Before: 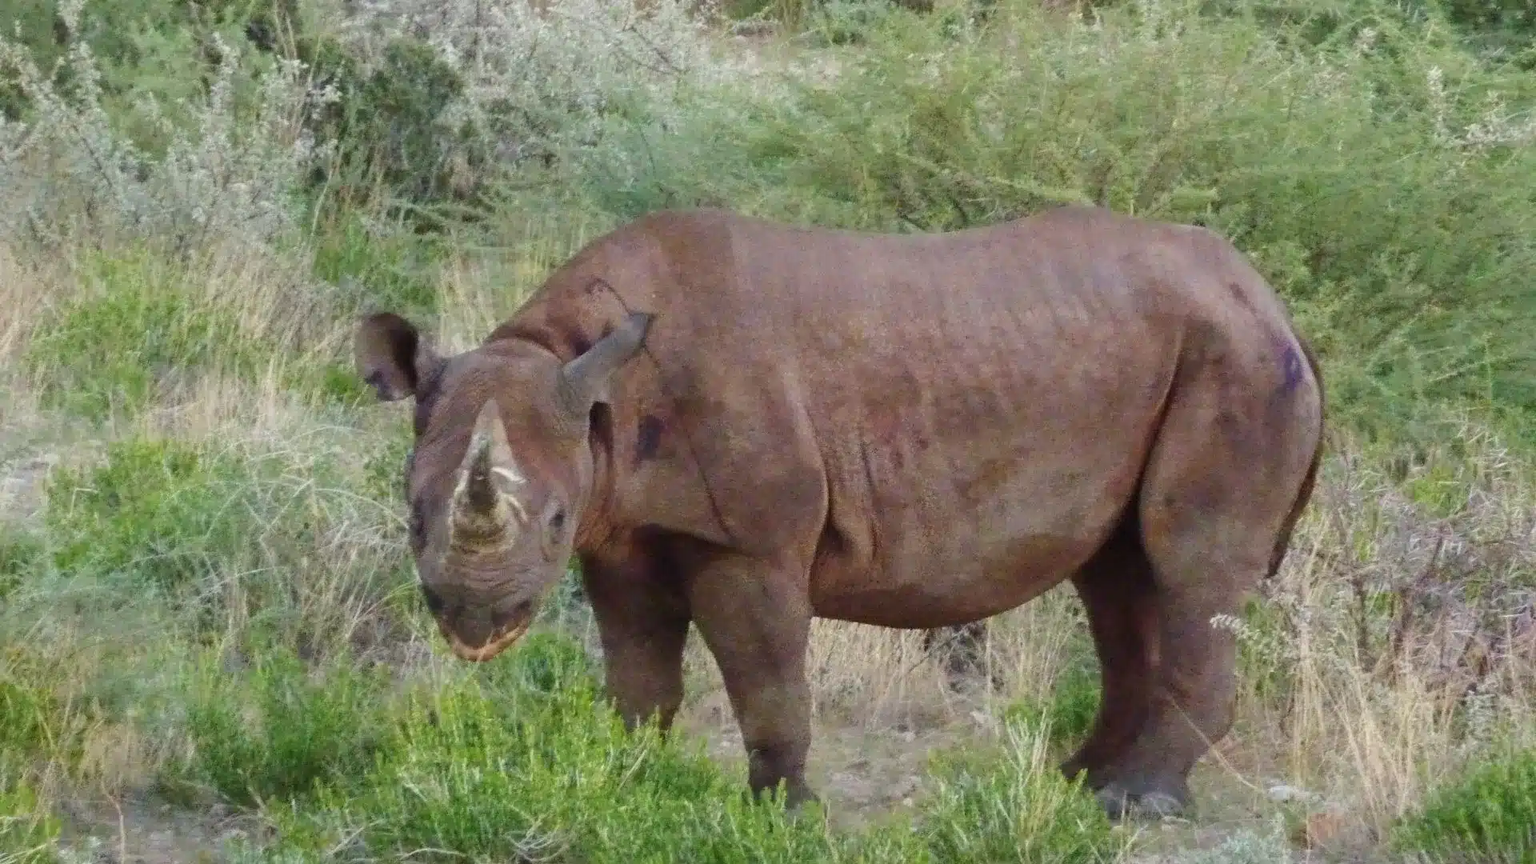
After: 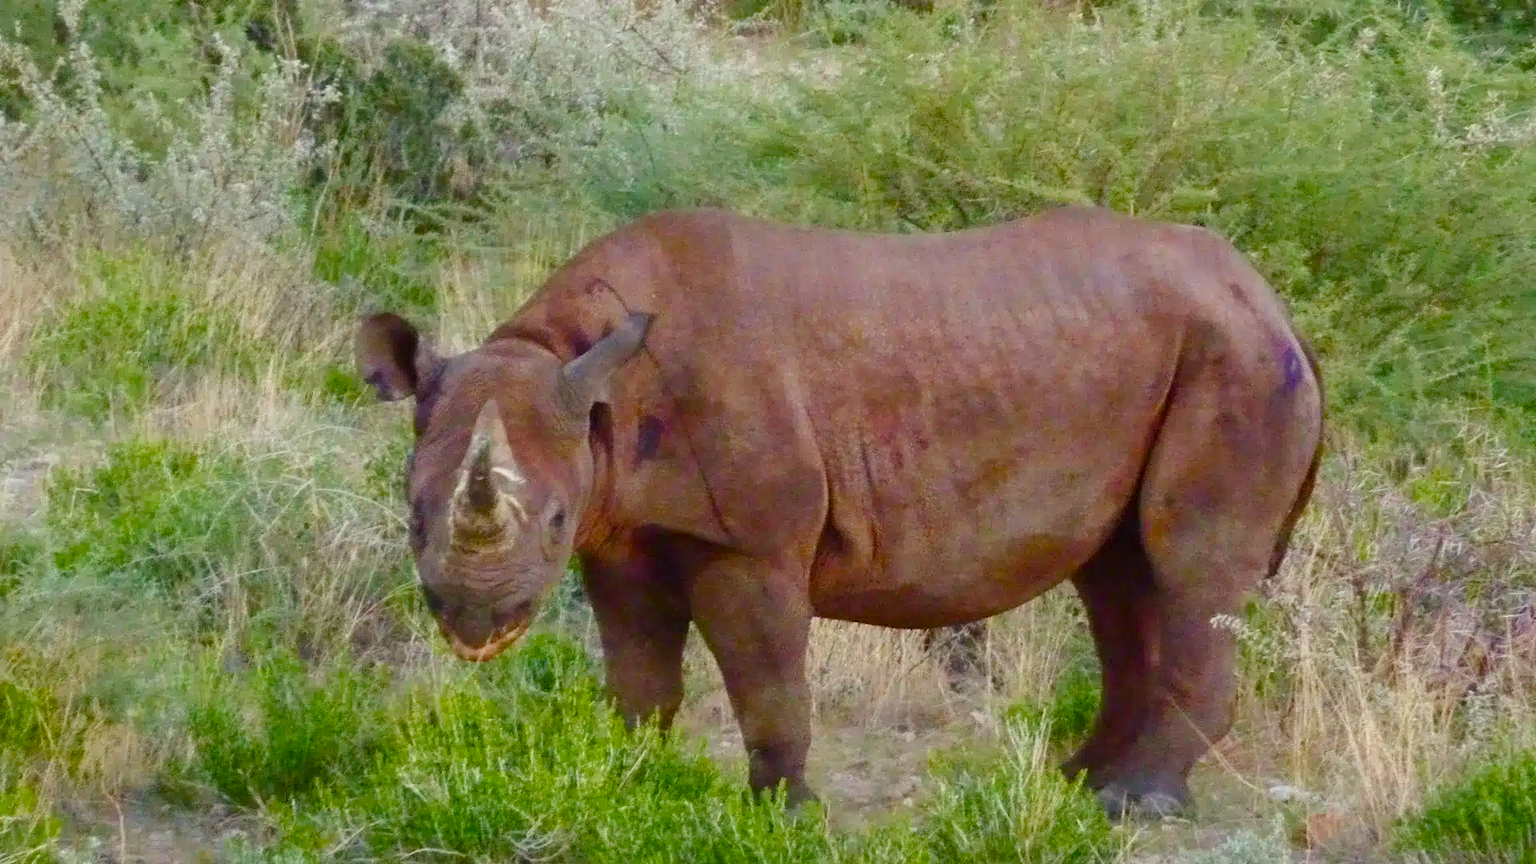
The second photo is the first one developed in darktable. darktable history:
color balance rgb: shadows lift › chroma 2.061%, shadows lift › hue 247.47°, power › luminance -3.554%, power › chroma 0.551%, power › hue 43.08°, highlights gain › chroma 0.102%, highlights gain › hue 331.8°, perceptual saturation grading › global saturation 19.91%, perceptual saturation grading › highlights -25.729%, perceptual saturation grading › shadows 49.899%, global vibrance 20%
contrast brightness saturation: saturation 0.102
